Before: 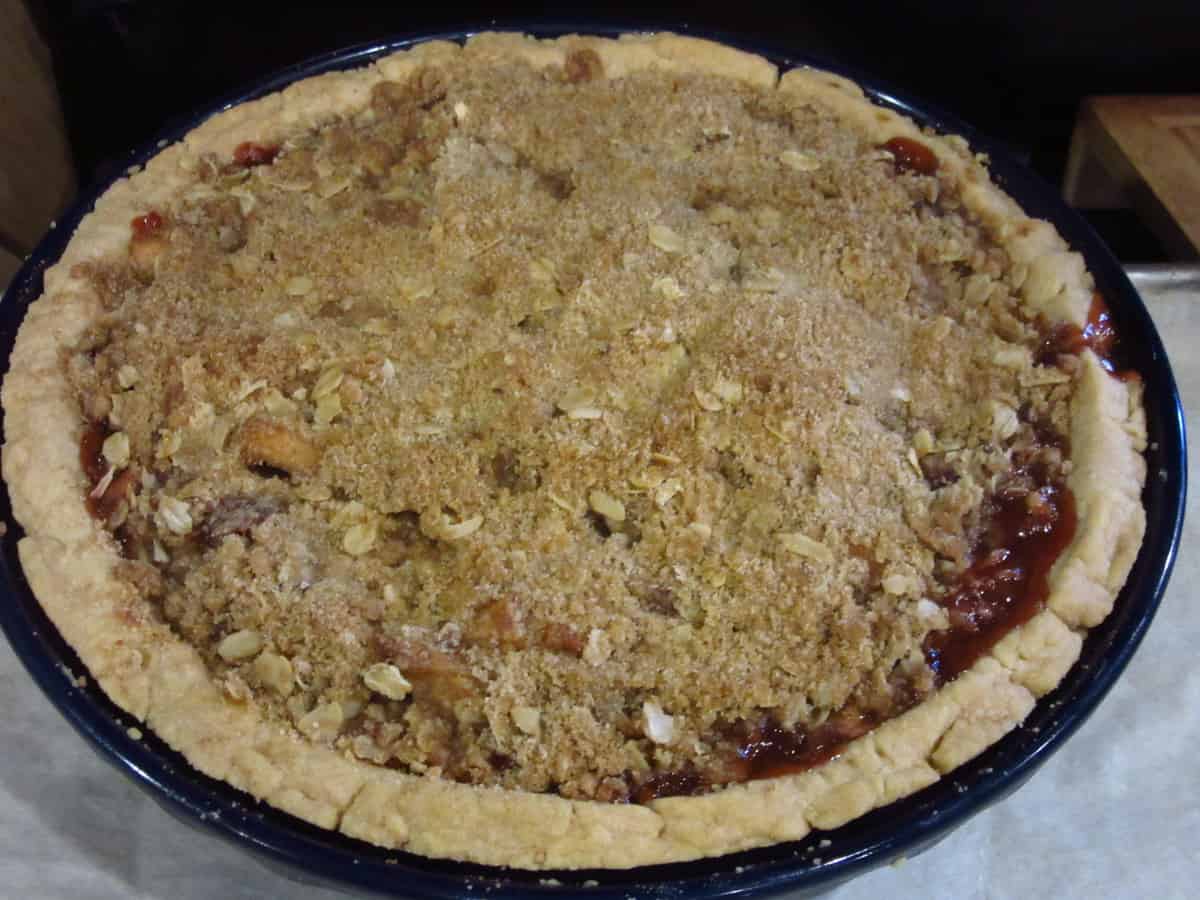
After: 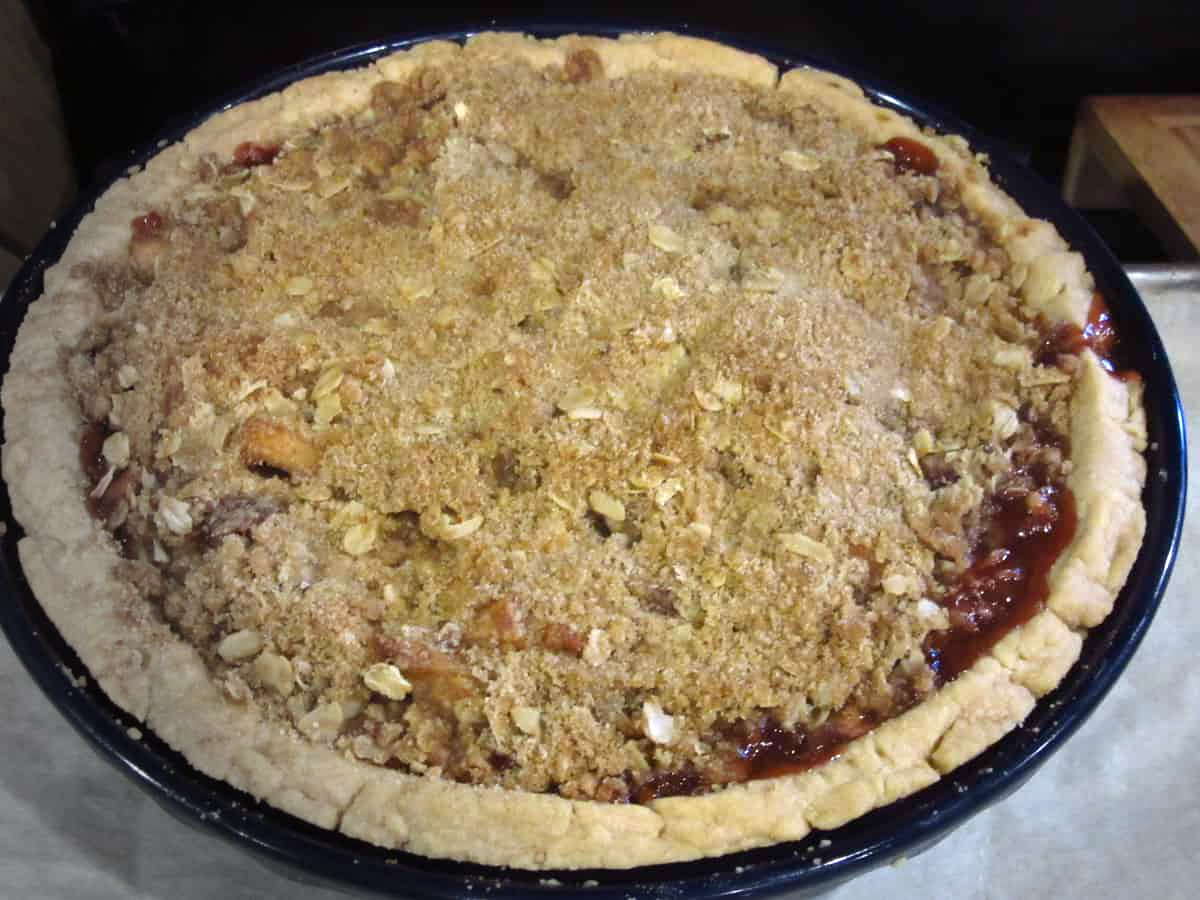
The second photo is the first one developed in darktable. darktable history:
vignetting: fall-off radius 31.83%, center (0.22, -0.229), unbound false
exposure: exposure 0.604 EV, compensate highlight preservation false
